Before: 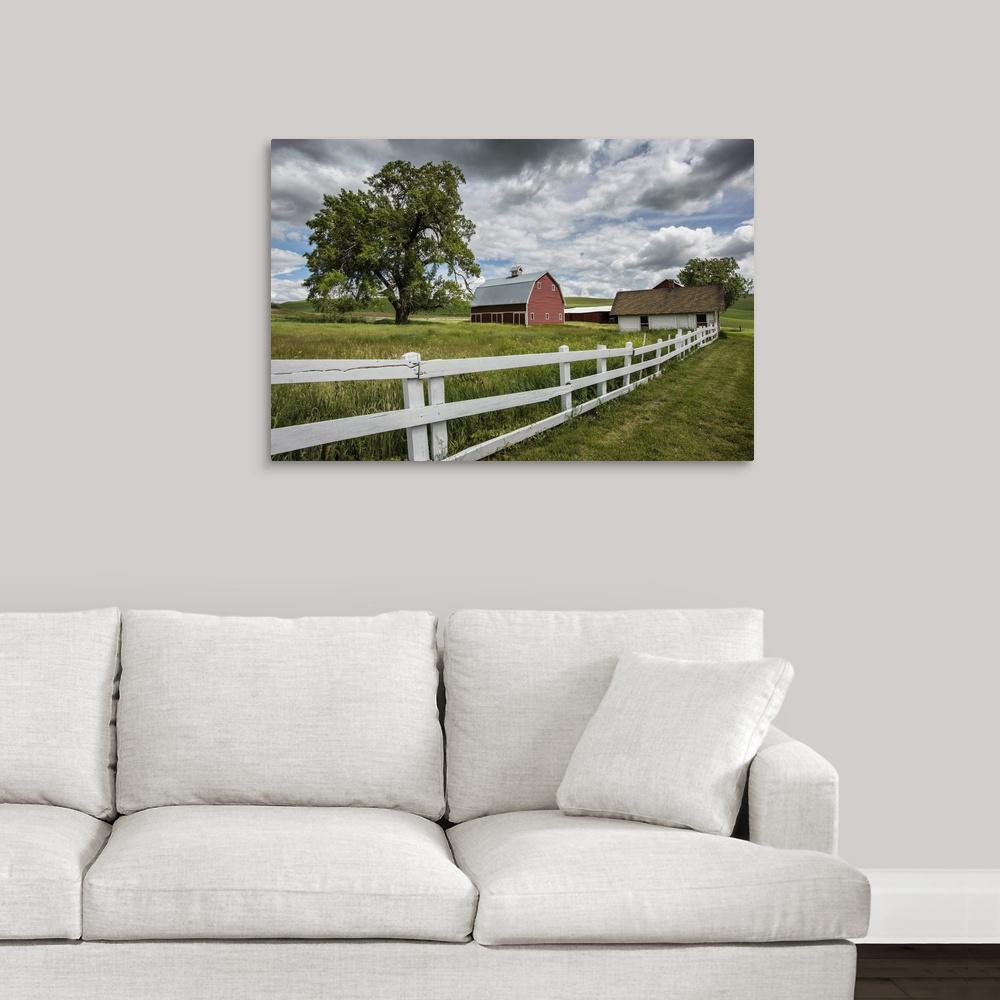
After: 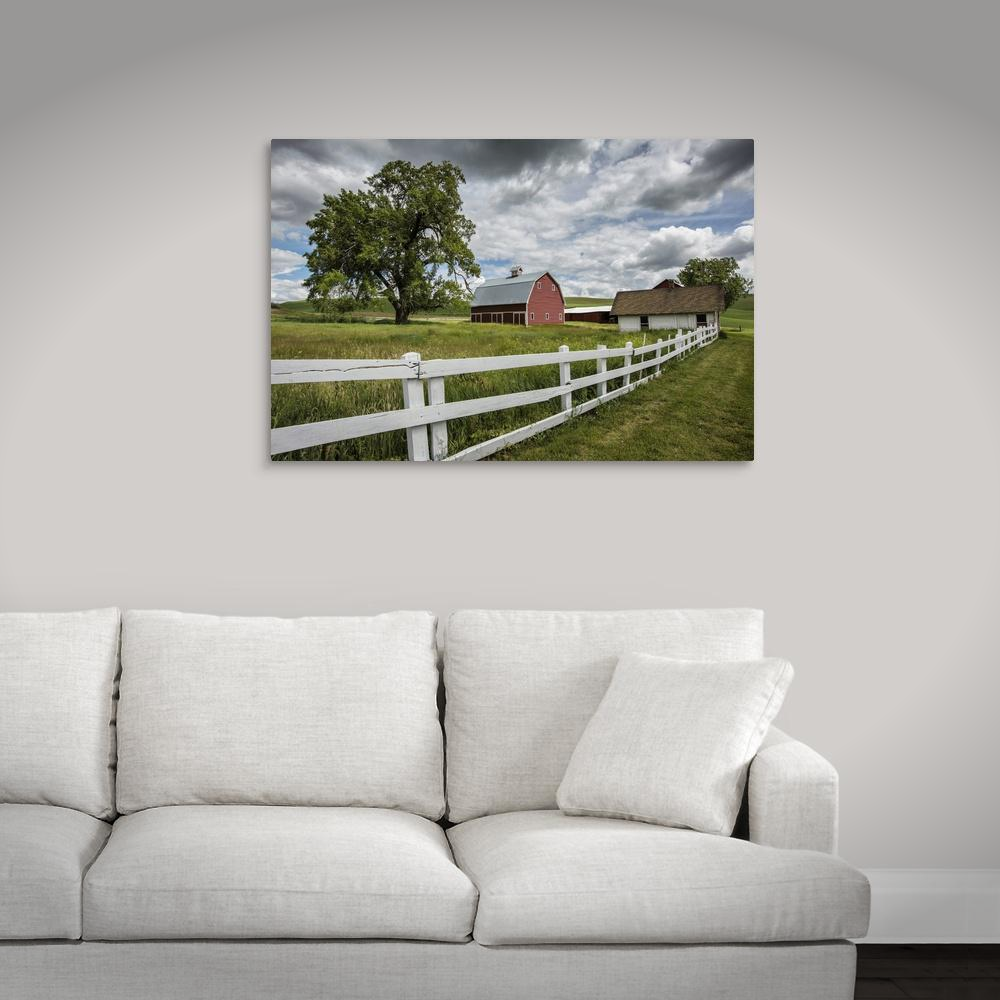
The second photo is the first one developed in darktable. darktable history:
vignetting: fall-off start 99.2%, width/height ratio 1.322
